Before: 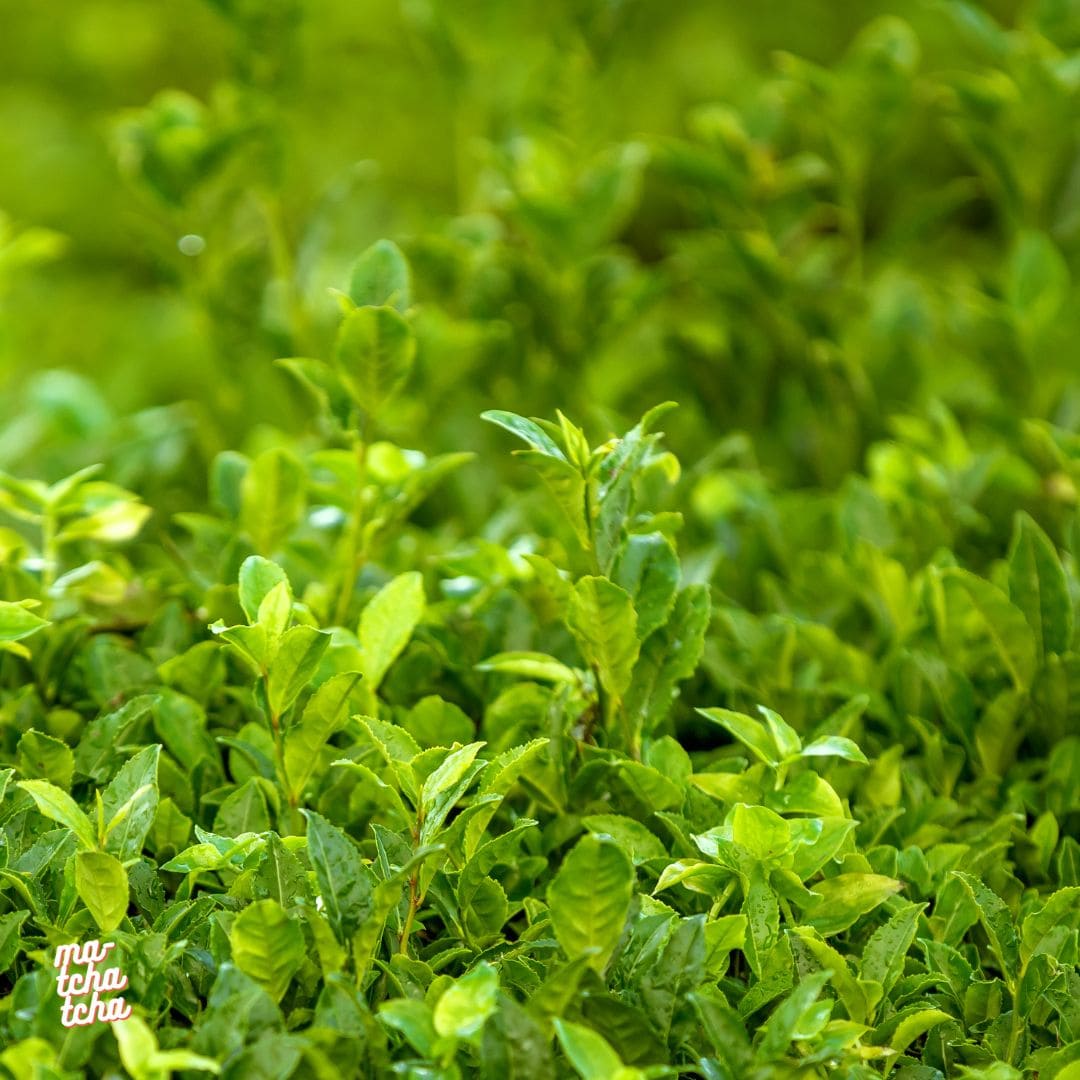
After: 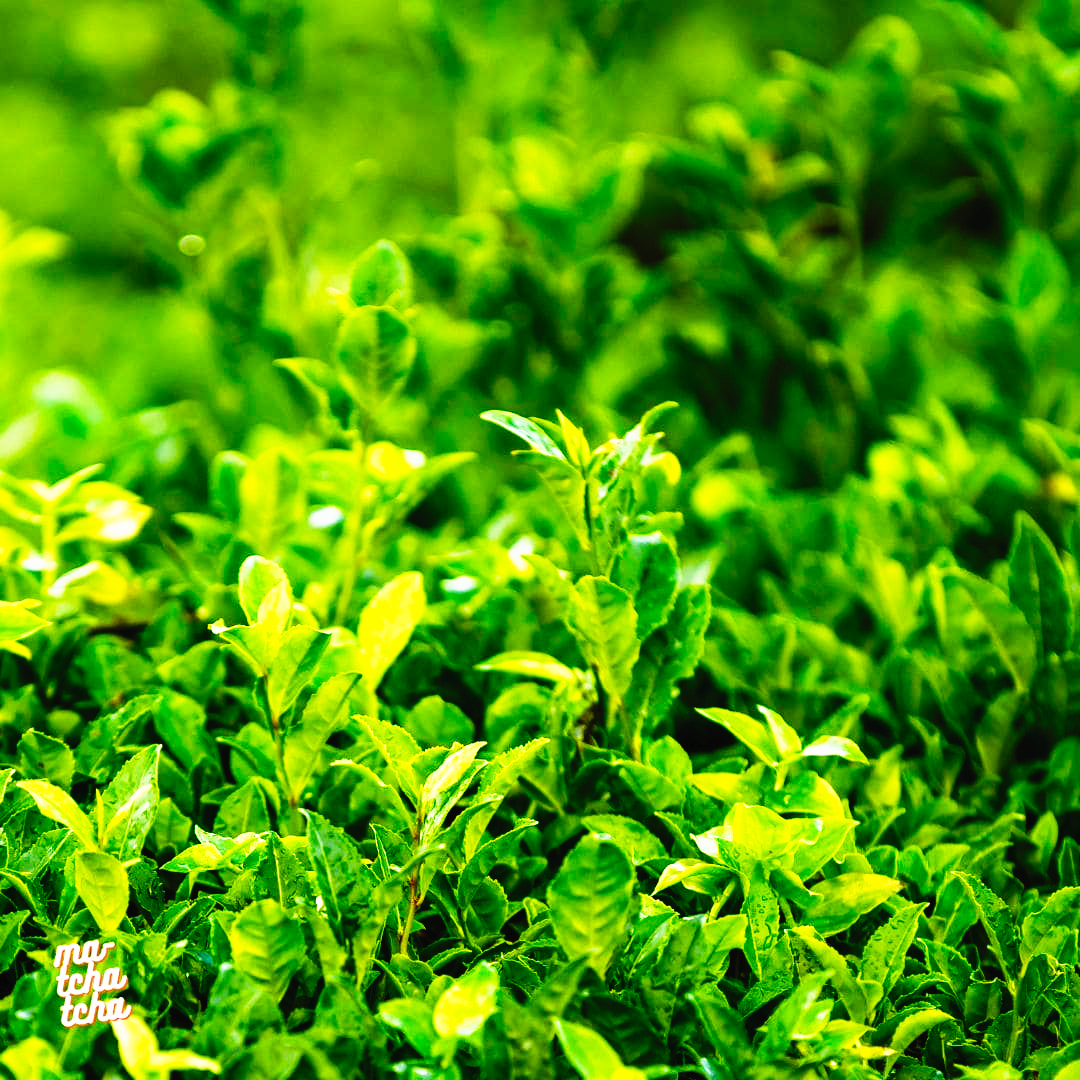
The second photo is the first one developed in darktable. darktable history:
sigmoid: contrast 1.93, skew 0.29, preserve hue 0%
tone curve: curves: ch0 [(0, 0) (0.003, 0.023) (0.011, 0.024) (0.025, 0.028) (0.044, 0.035) (0.069, 0.043) (0.1, 0.052) (0.136, 0.063) (0.177, 0.094) (0.224, 0.145) (0.277, 0.209) (0.335, 0.281) (0.399, 0.364) (0.468, 0.453) (0.543, 0.553) (0.623, 0.66) (0.709, 0.767) (0.801, 0.88) (0.898, 0.968) (1, 1)], preserve colors none
